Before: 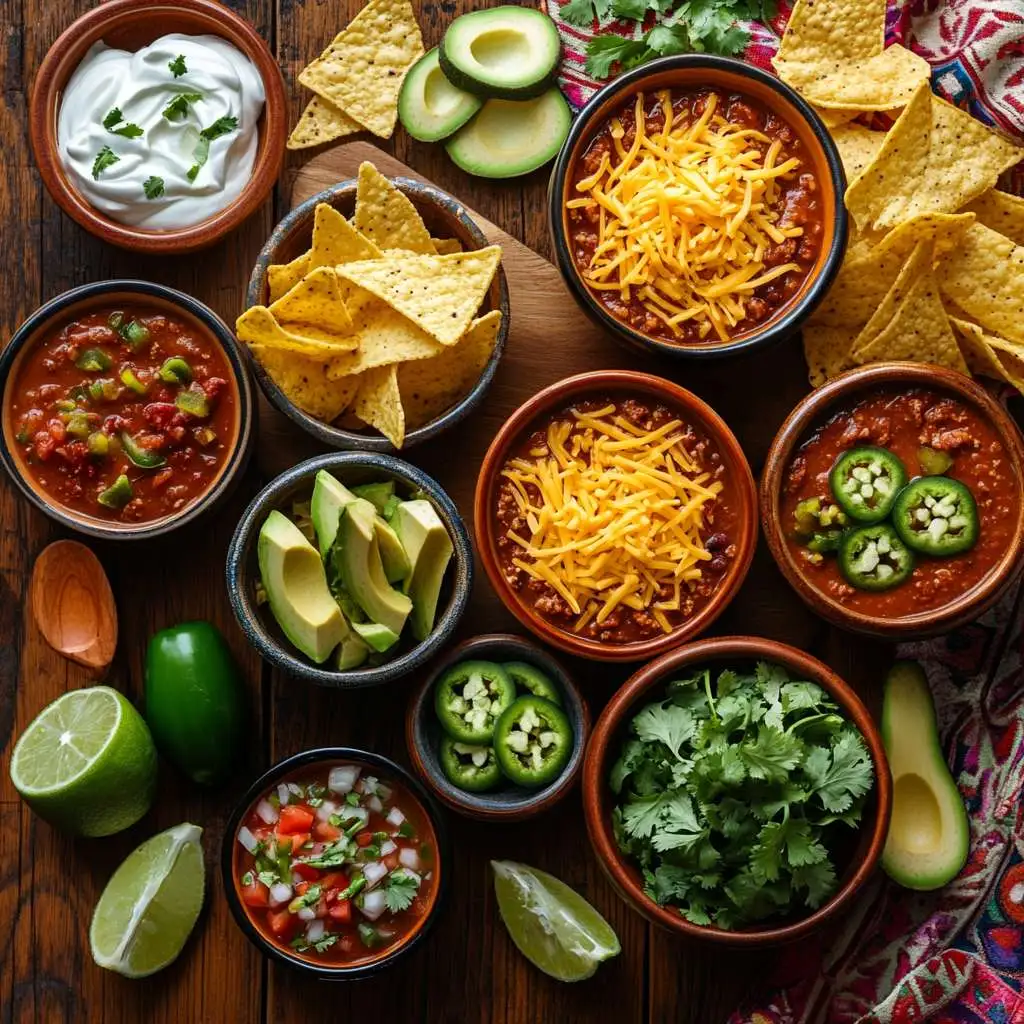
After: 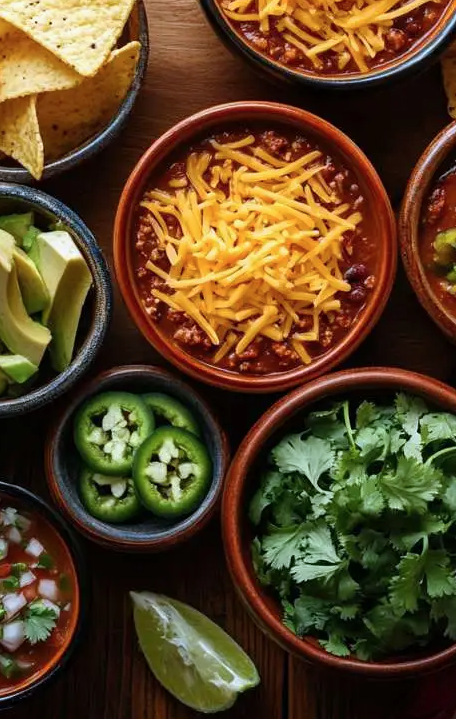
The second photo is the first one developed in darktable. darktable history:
crop: left 35.345%, top 26.287%, right 20.114%, bottom 3.454%
color correction: highlights a* -0.682, highlights b* -9.06
